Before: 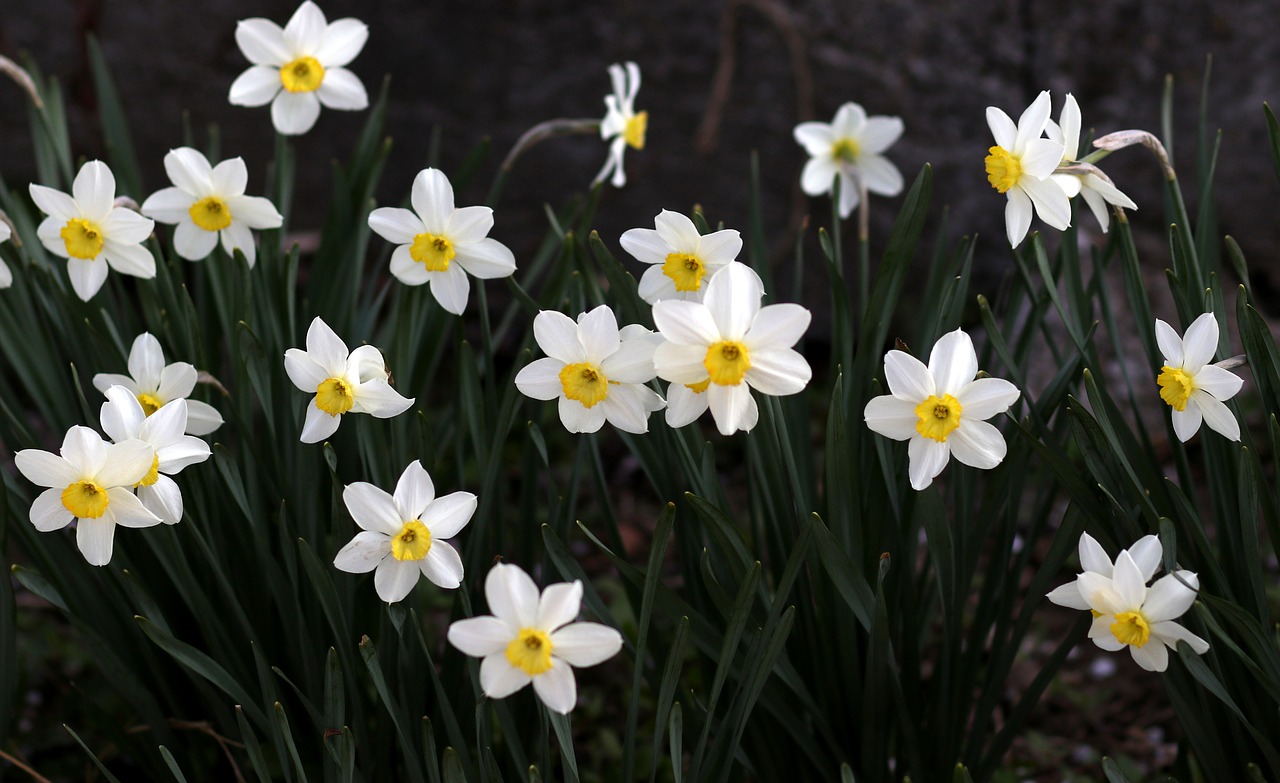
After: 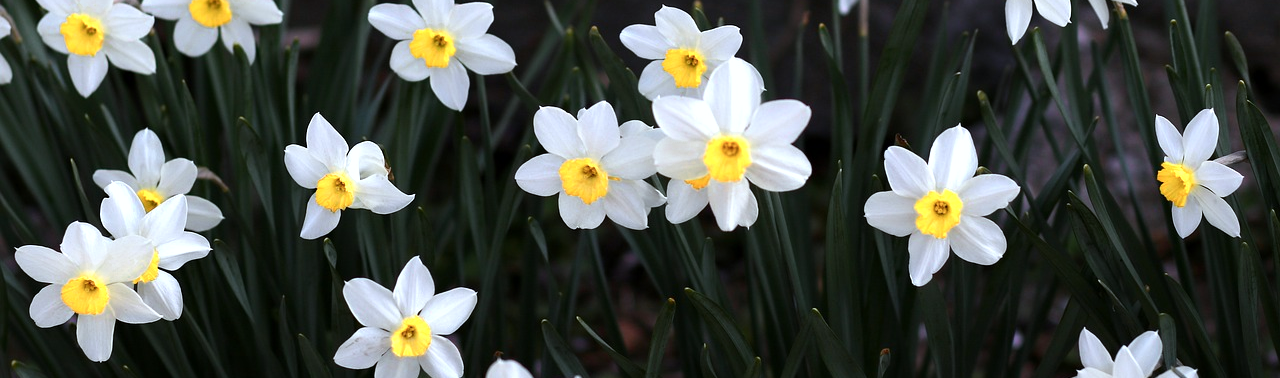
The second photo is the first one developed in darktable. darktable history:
contrast brightness saturation: contrast 0.04, saturation 0.16
crop and rotate: top 26.056%, bottom 25.543%
color zones: curves: ch0 [(0.018, 0.548) (0.197, 0.654) (0.425, 0.447) (0.605, 0.658) (0.732, 0.579)]; ch1 [(0.105, 0.531) (0.224, 0.531) (0.386, 0.39) (0.618, 0.456) (0.732, 0.456) (0.956, 0.421)]; ch2 [(0.039, 0.583) (0.215, 0.465) (0.399, 0.544) (0.465, 0.548) (0.614, 0.447) (0.724, 0.43) (0.882, 0.623) (0.956, 0.632)]
white balance: red 0.954, blue 1.079
